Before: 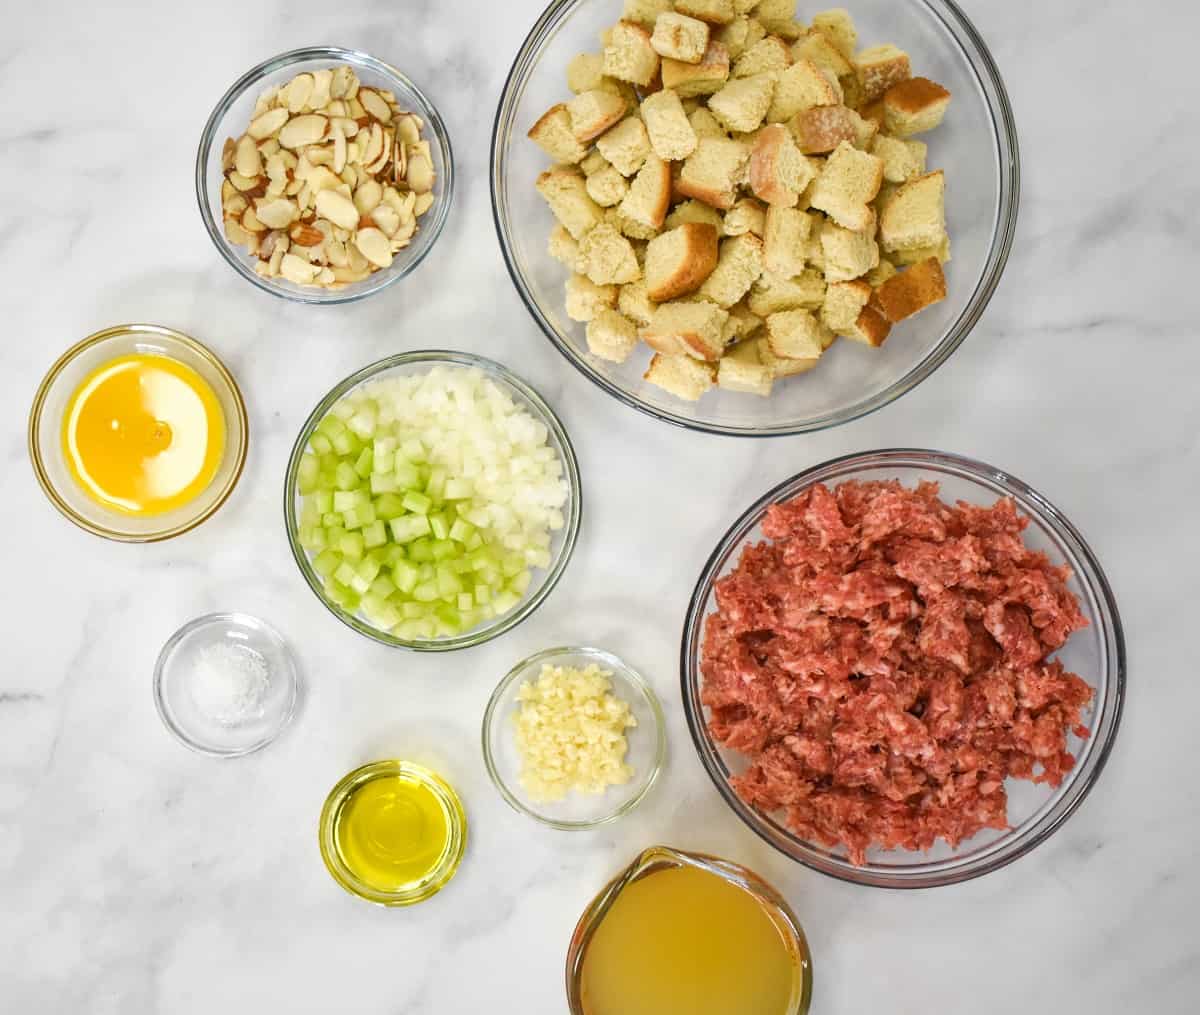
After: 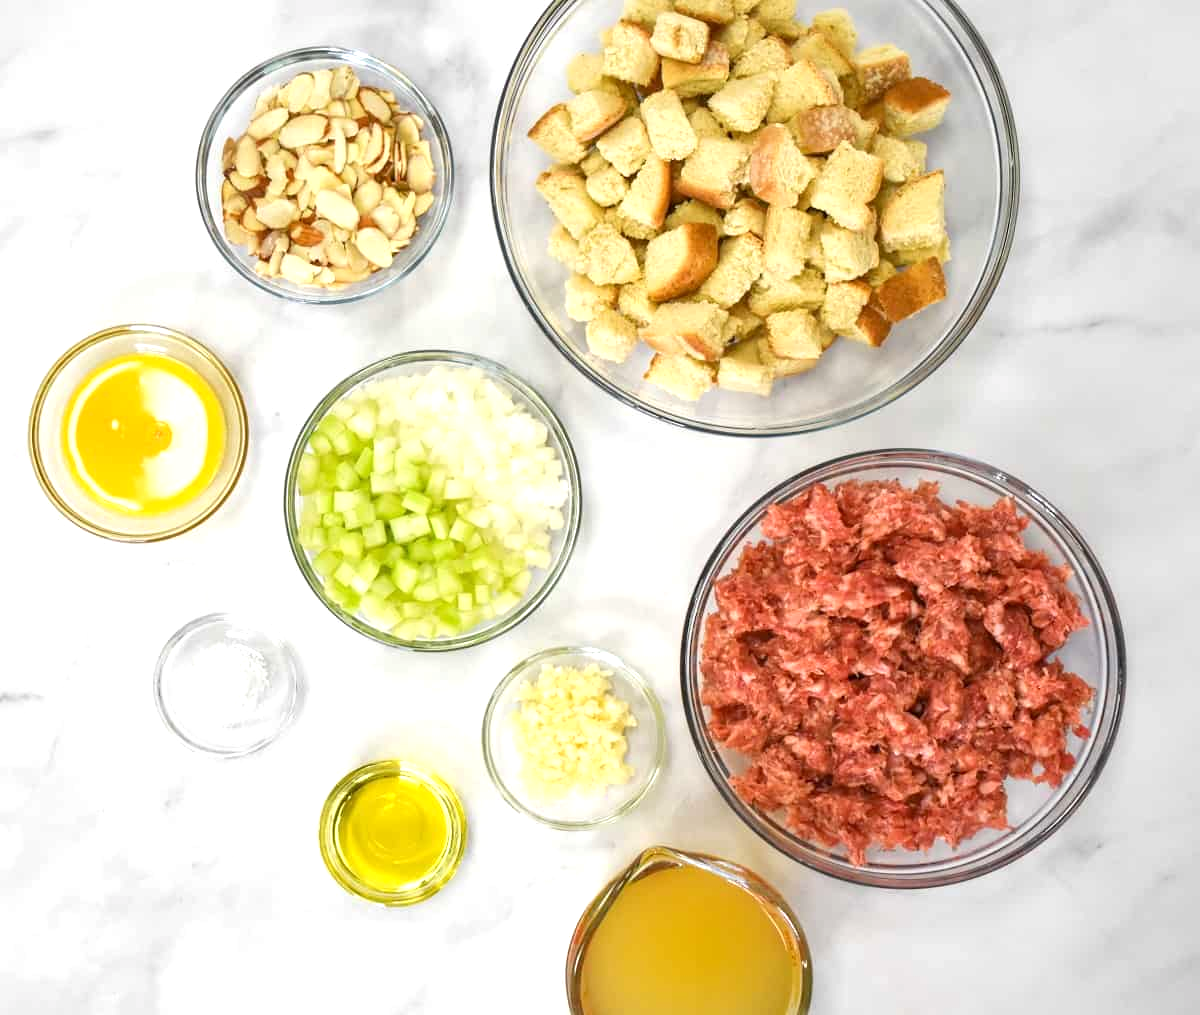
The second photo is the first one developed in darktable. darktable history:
exposure: black level correction 0.001, exposure 0.498 EV, compensate highlight preservation false
